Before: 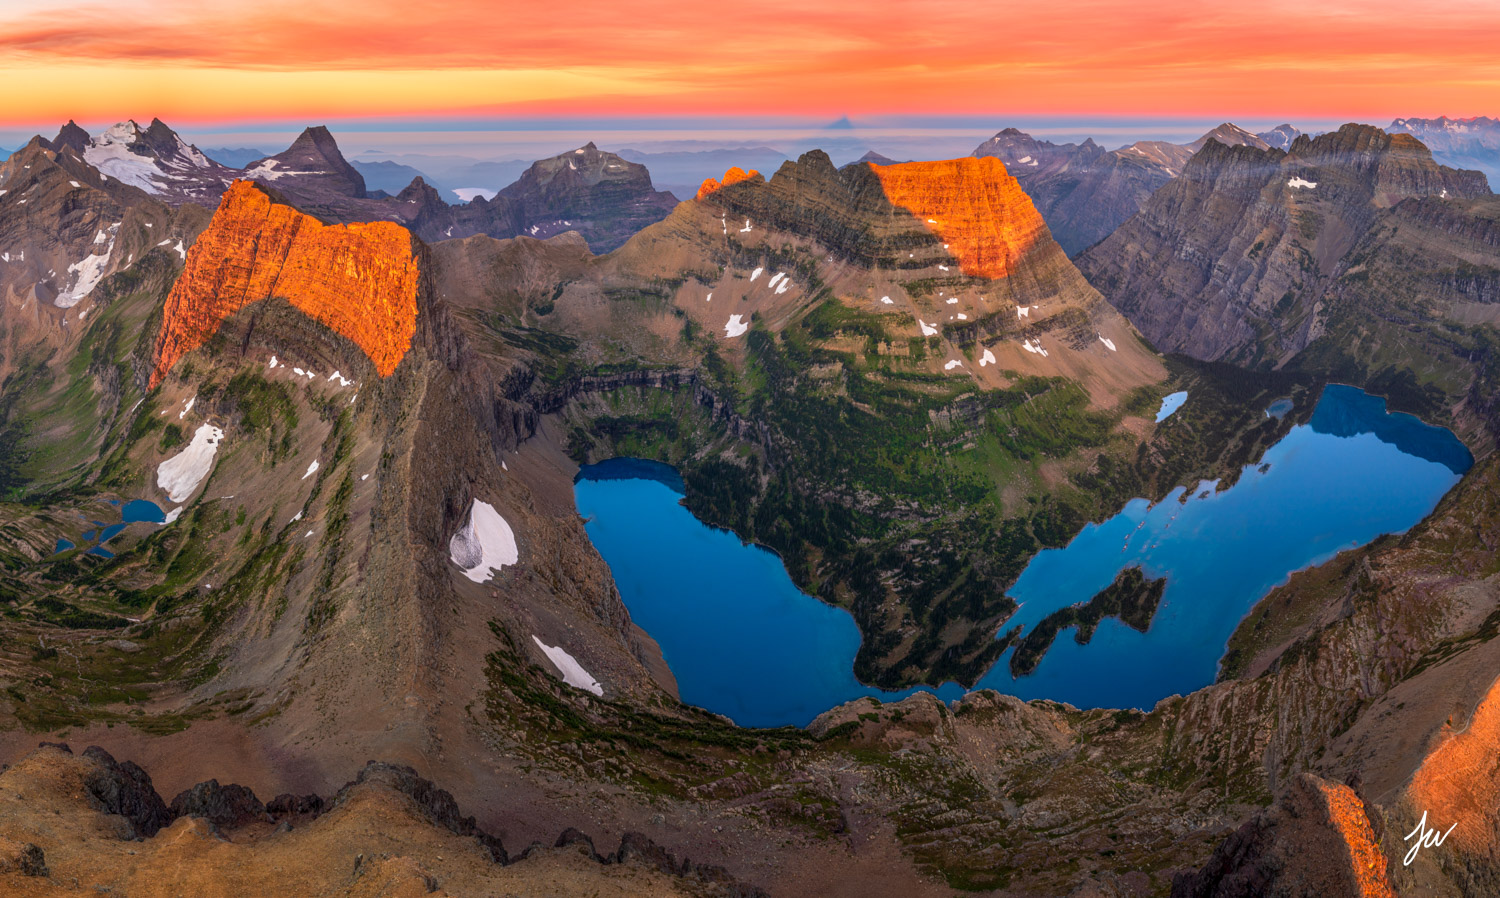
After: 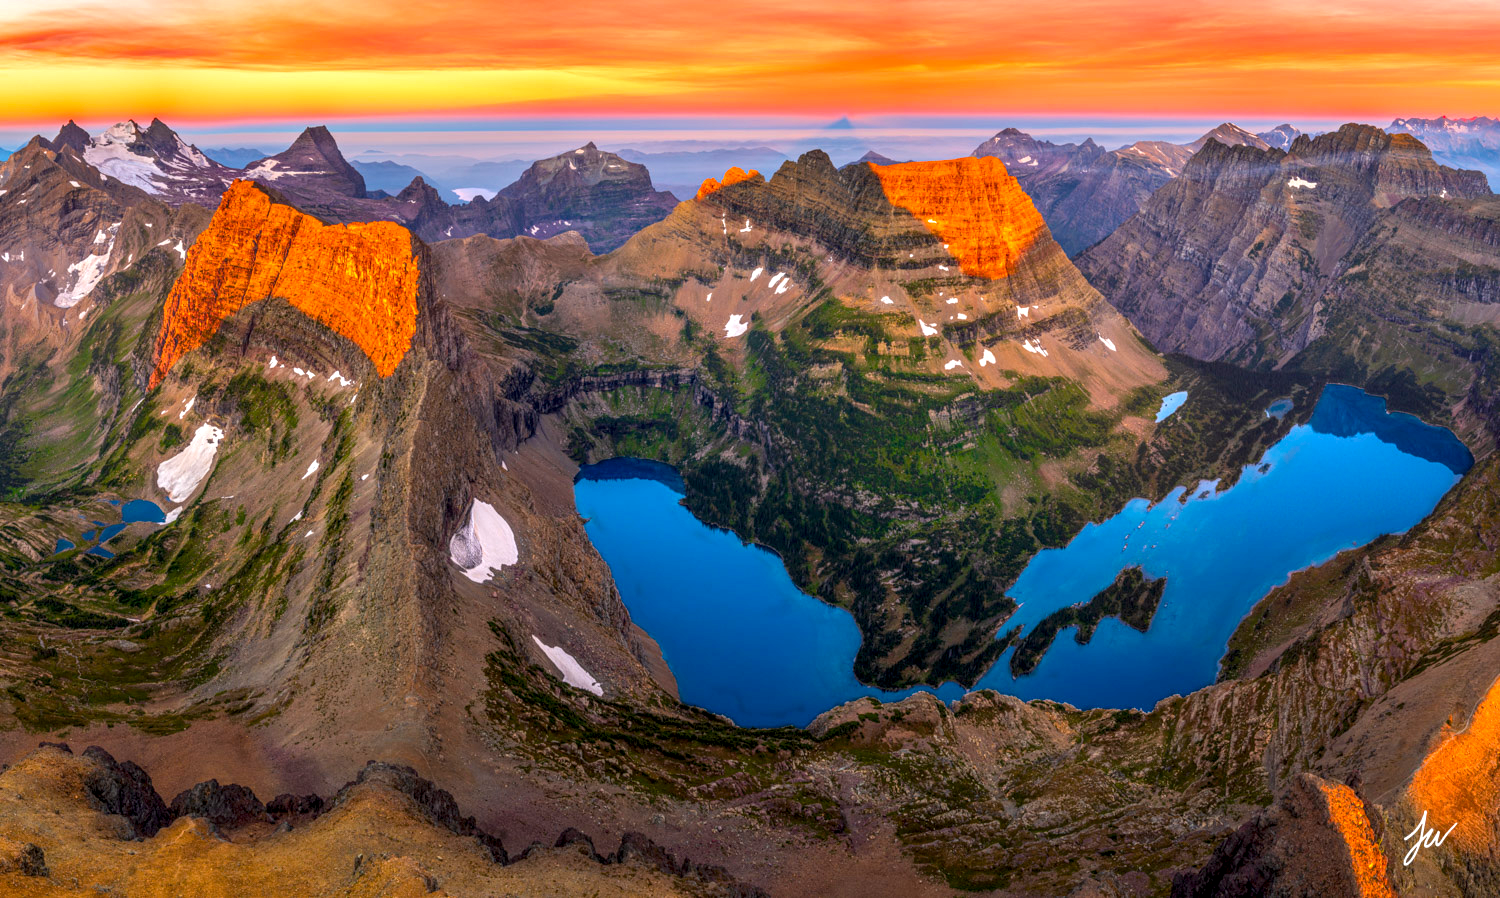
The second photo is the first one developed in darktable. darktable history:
local contrast: detail 130%
color balance rgb: perceptual saturation grading › global saturation 25%, global vibrance 20%
exposure: exposure 0.3 EV, compensate highlight preservation false
